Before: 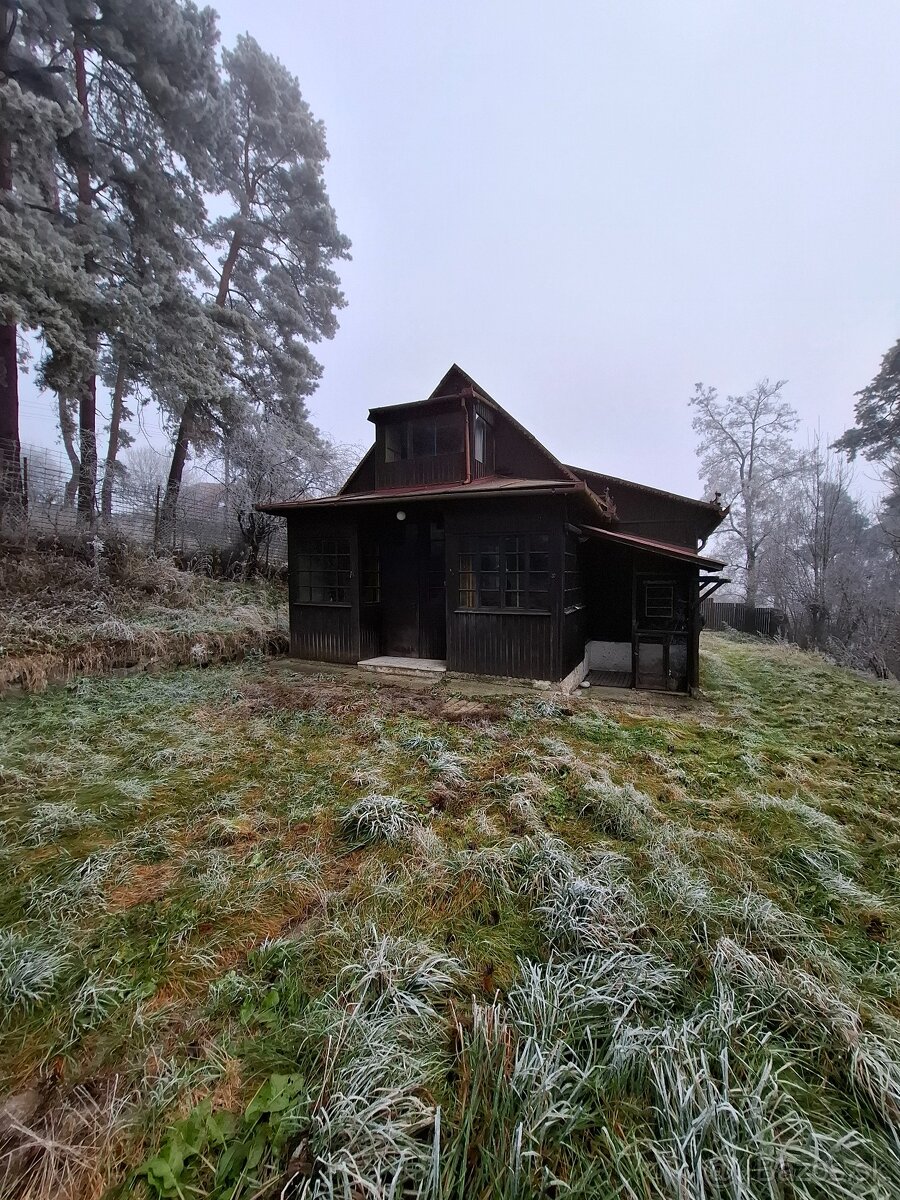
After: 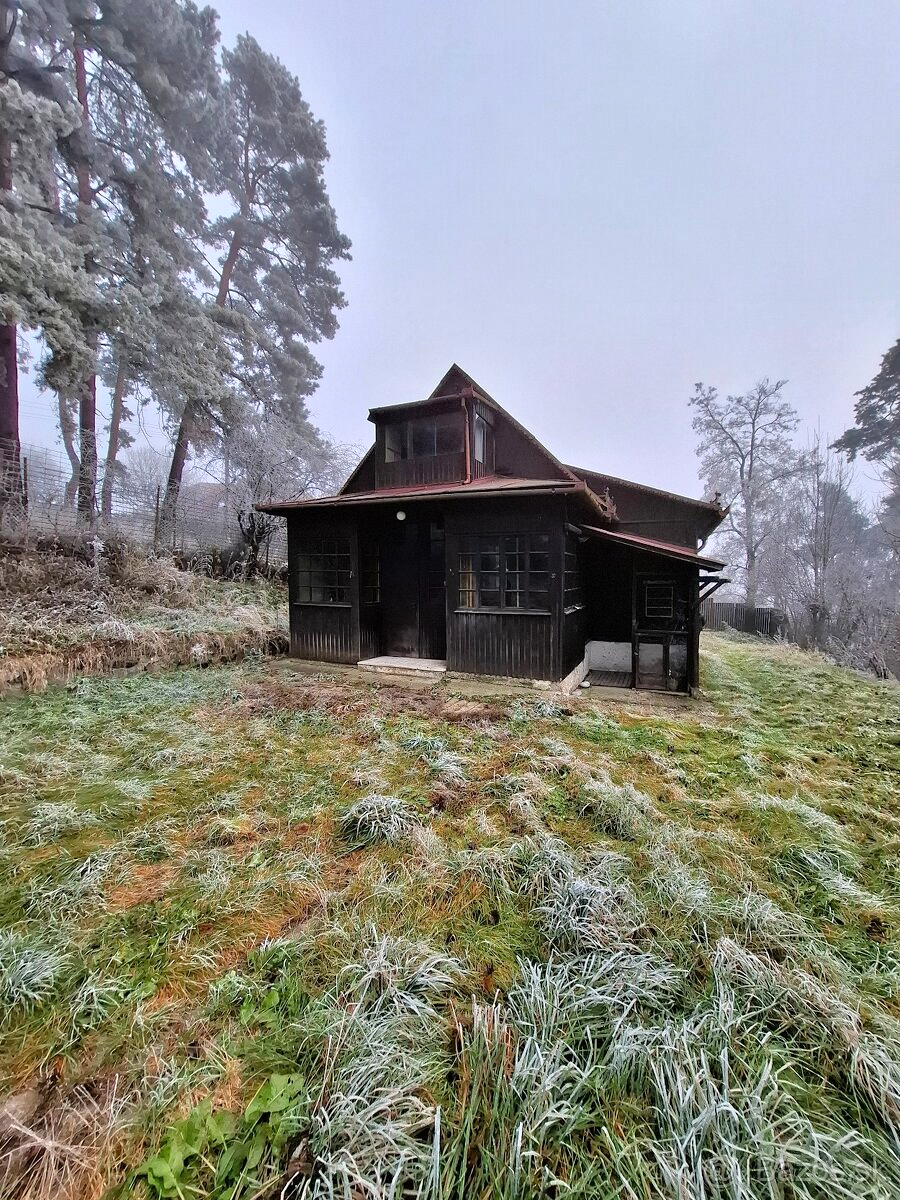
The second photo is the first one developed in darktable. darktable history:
tone equalizer: -7 EV 0.15 EV, -6 EV 0.6 EV, -5 EV 1.15 EV, -4 EV 1.33 EV, -3 EV 1.15 EV, -2 EV 0.6 EV, -1 EV 0.15 EV, mask exposure compensation -0.5 EV
shadows and highlights: shadows 52.42, soften with gaussian
